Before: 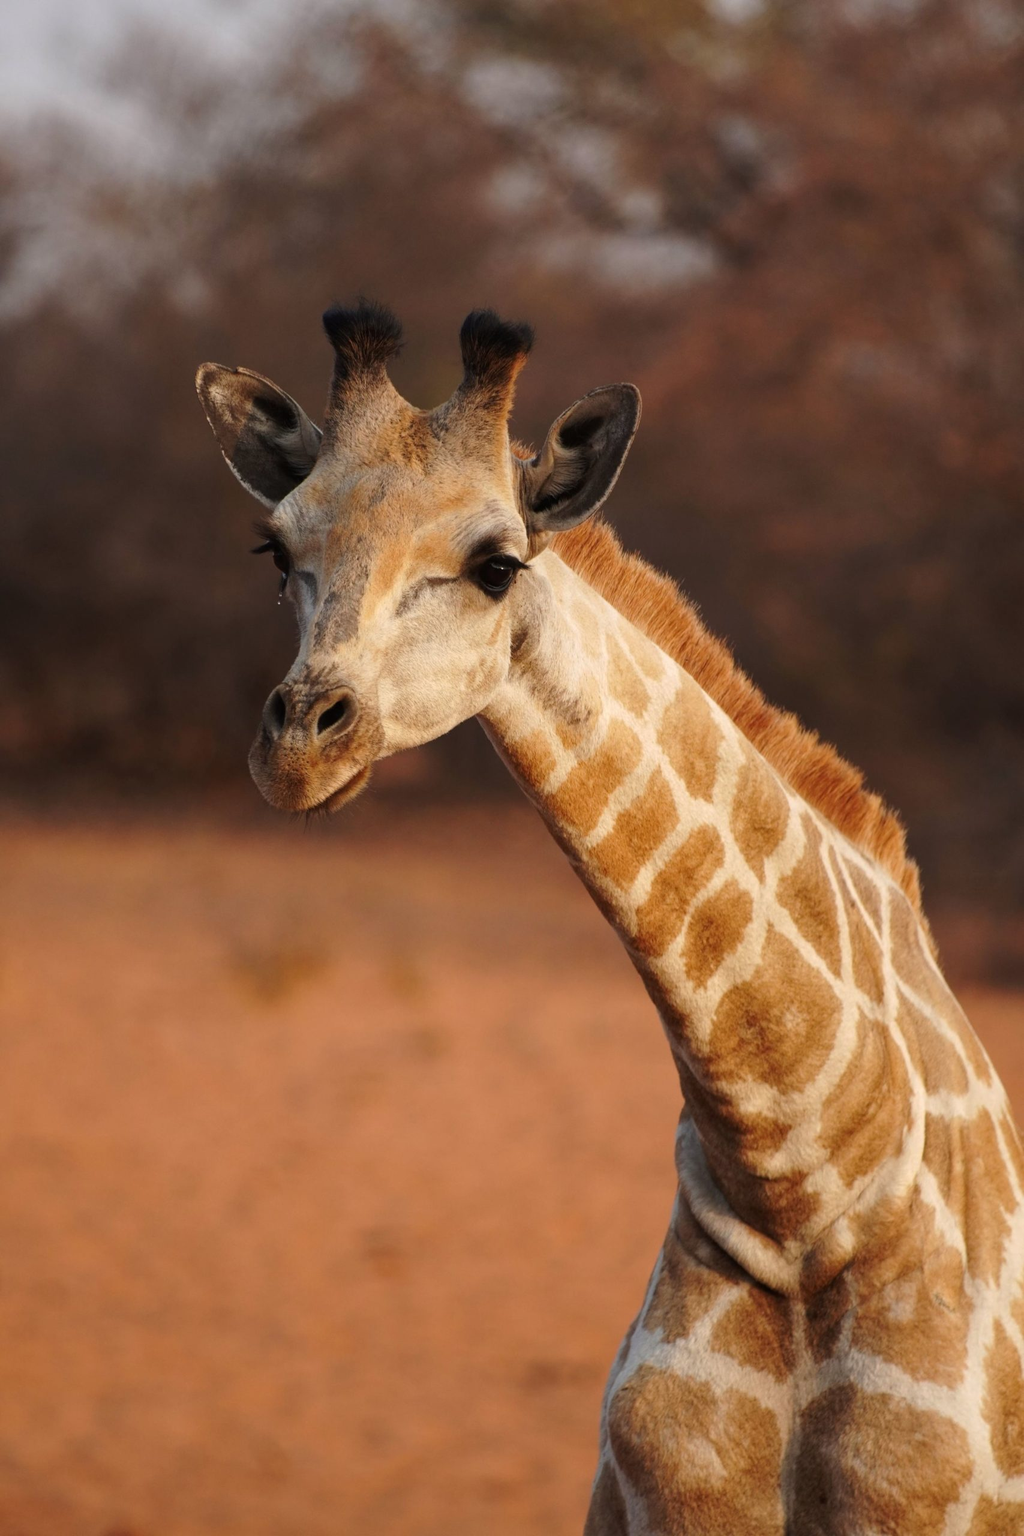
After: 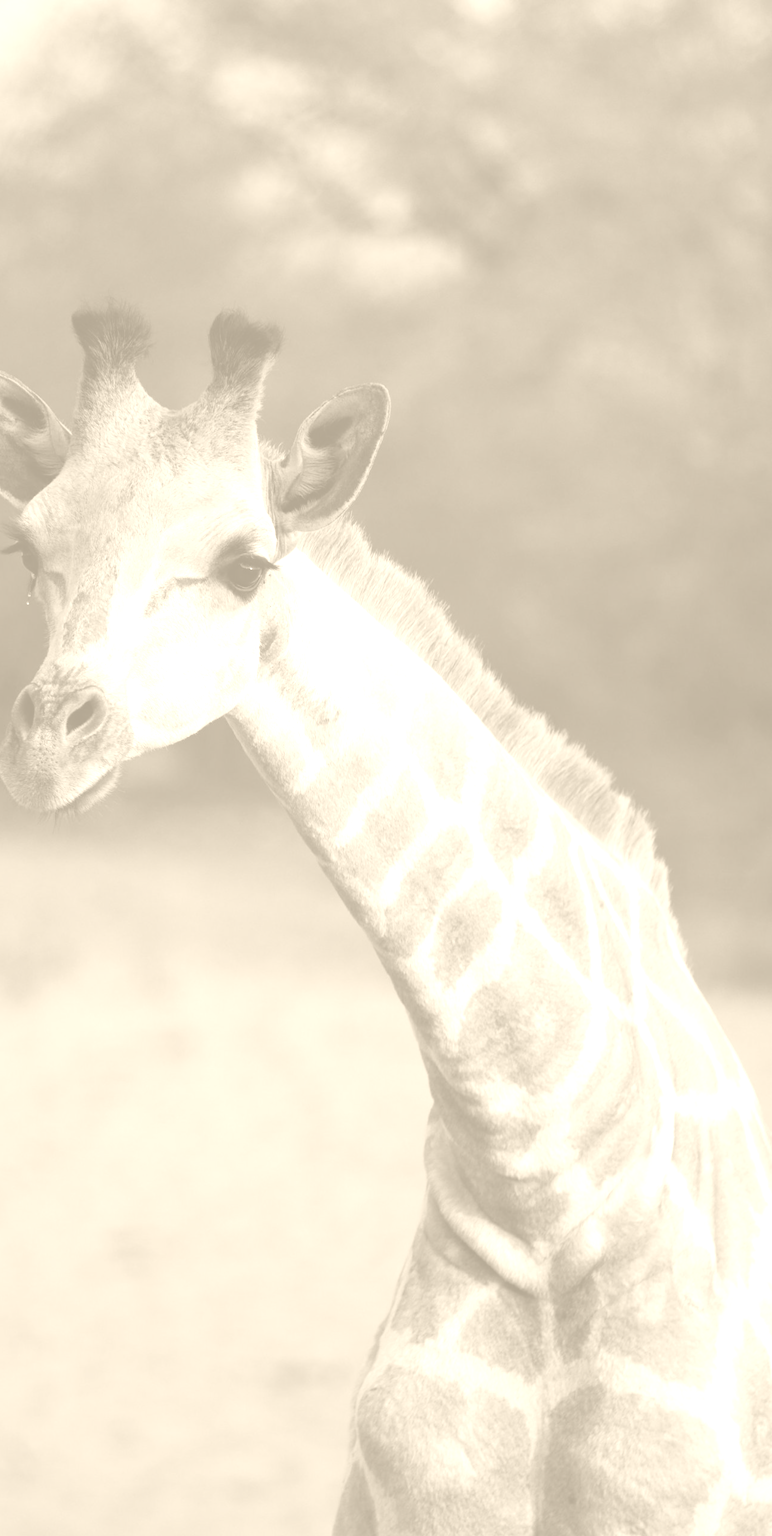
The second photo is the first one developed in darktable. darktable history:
colorize: hue 36°, saturation 71%, lightness 80.79%
crop and rotate: left 24.6%
